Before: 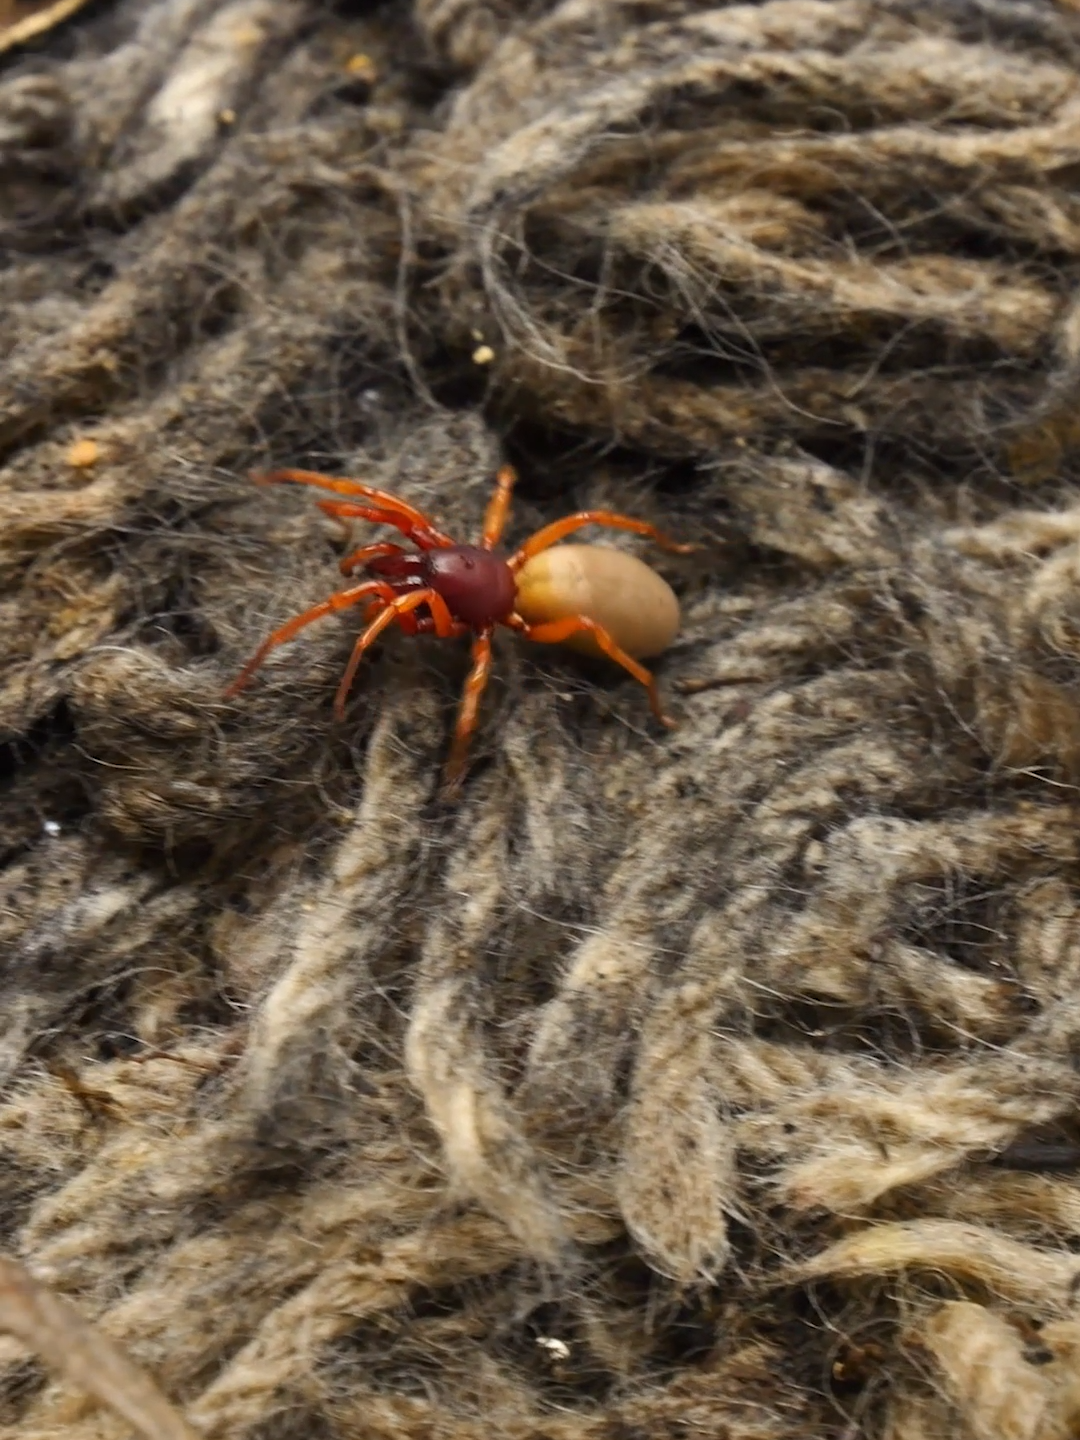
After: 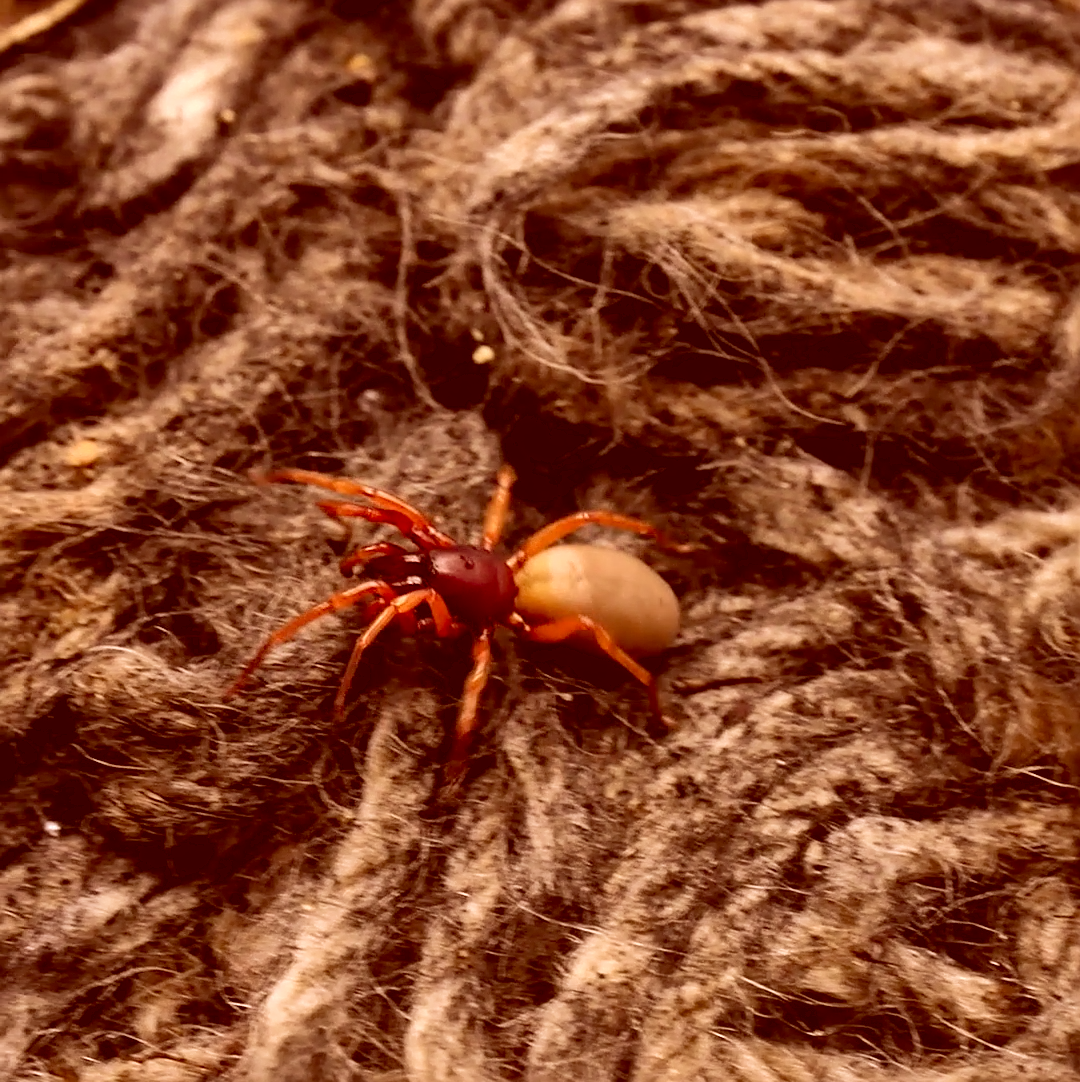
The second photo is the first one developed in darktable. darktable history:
color correction: highlights a* 9.18, highlights b* 8.45, shadows a* 39.81, shadows b* 39.92, saturation 0.818
local contrast: mode bilateral grid, contrast 19, coarseness 51, detail 171%, midtone range 0.2
velvia: on, module defaults
crop: bottom 24.82%
sharpen: on, module defaults
tone equalizer: -7 EV 0.206 EV, -6 EV 0.091 EV, -5 EV 0.089 EV, -4 EV 0.057 EV, -2 EV -0.021 EV, -1 EV -0.03 EV, +0 EV -0.064 EV, mask exposure compensation -0.506 EV
